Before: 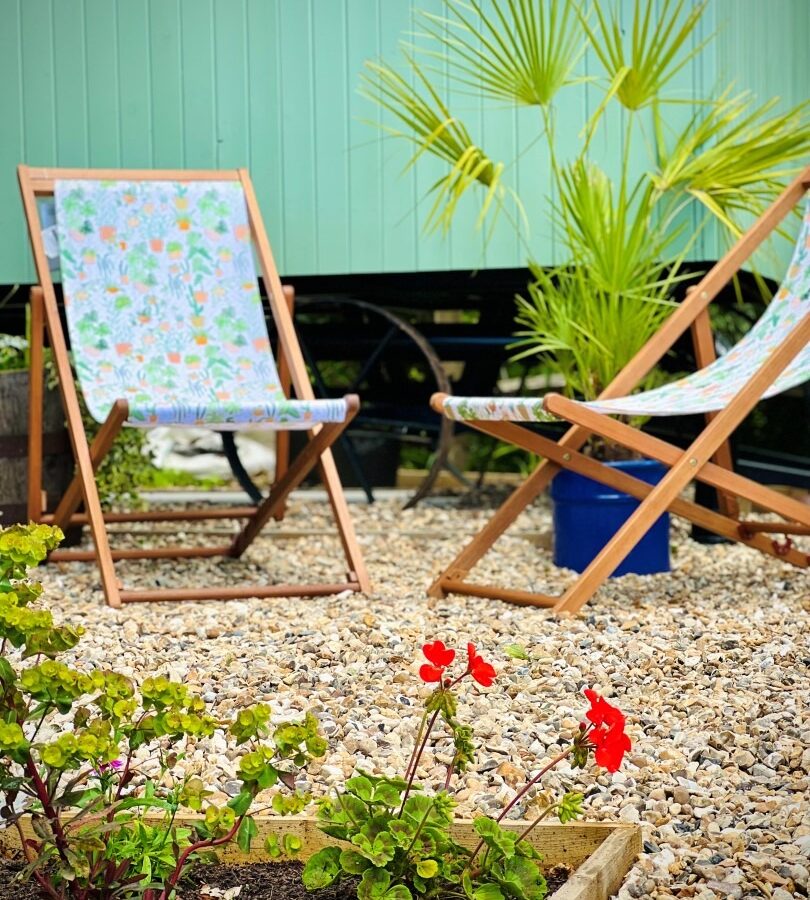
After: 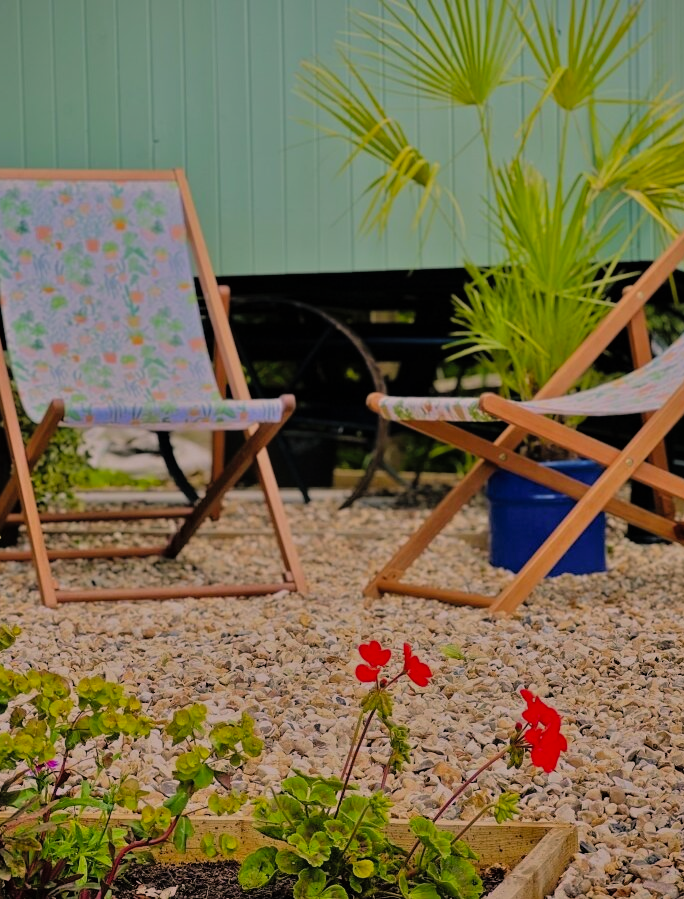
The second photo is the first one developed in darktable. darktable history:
crop: left 8.018%, right 7.479%
contrast brightness saturation: brightness 0.09, saturation 0.195
tone equalizer: -7 EV 0.146 EV, -6 EV 0.59 EV, -5 EV 1.18 EV, -4 EV 1.34 EV, -3 EV 1.15 EV, -2 EV 0.6 EV, -1 EV 0.153 EV
exposure: exposure -2.421 EV, compensate exposure bias true, compensate highlight preservation false
color correction: highlights a* 12.7, highlights b* 5.57
